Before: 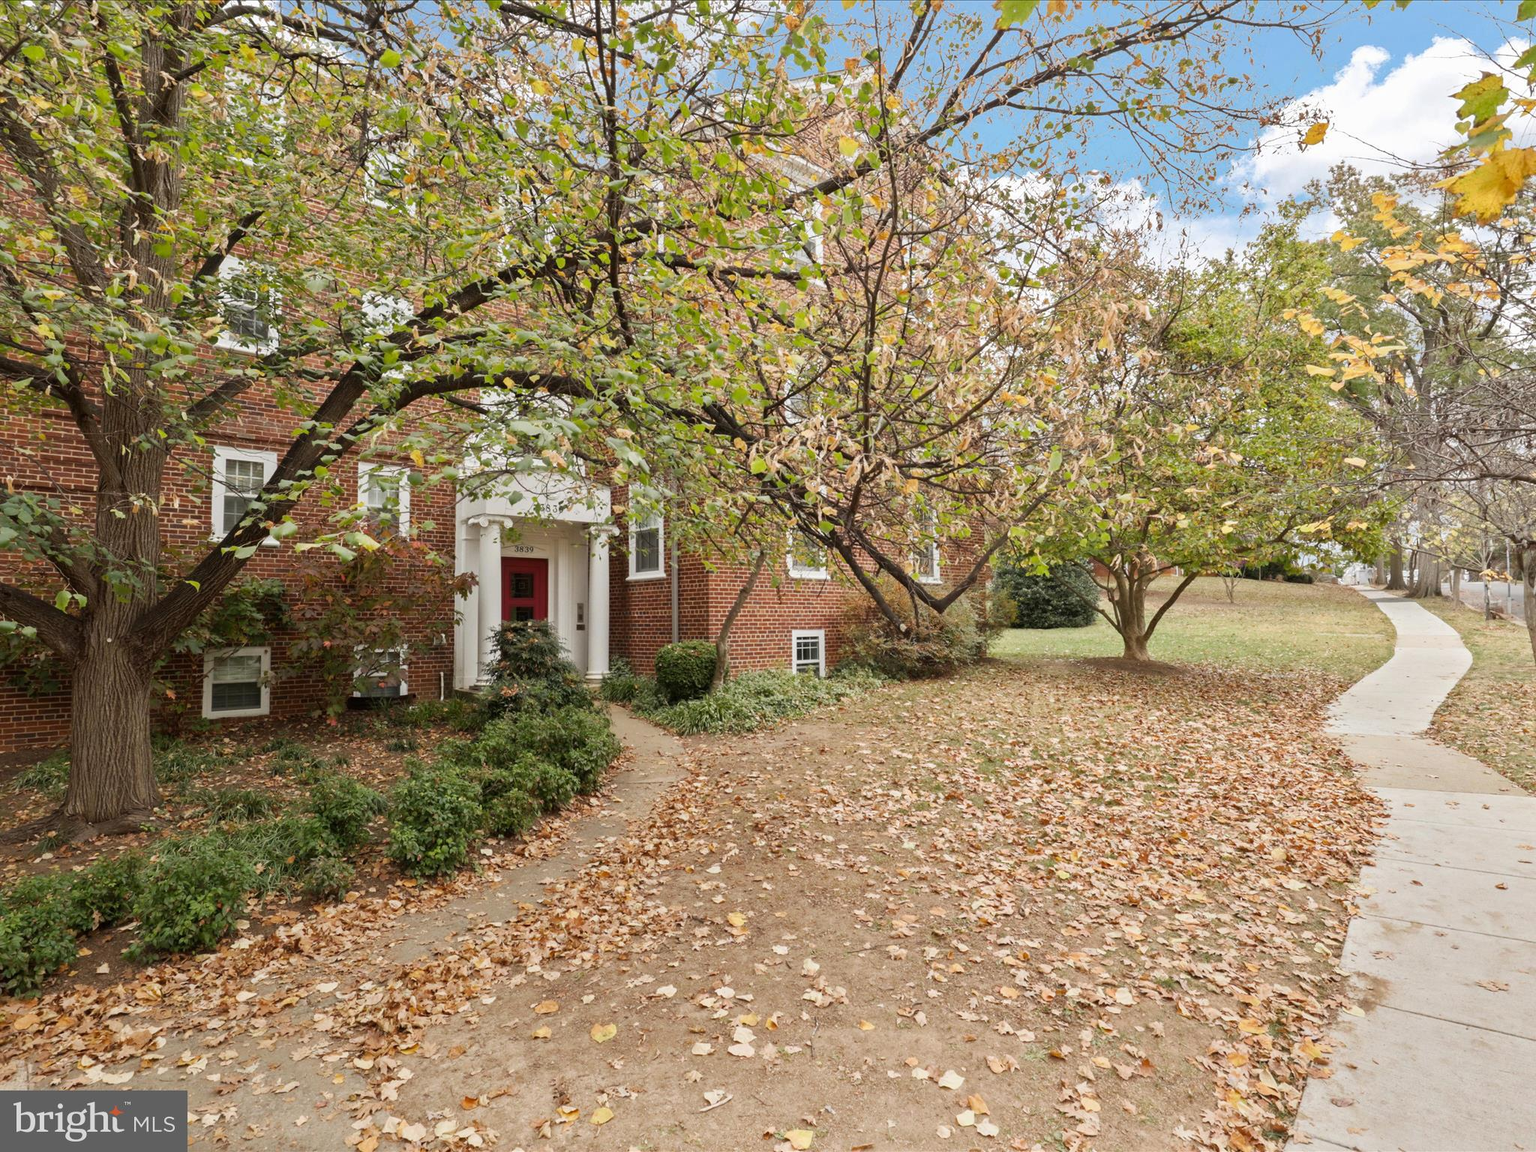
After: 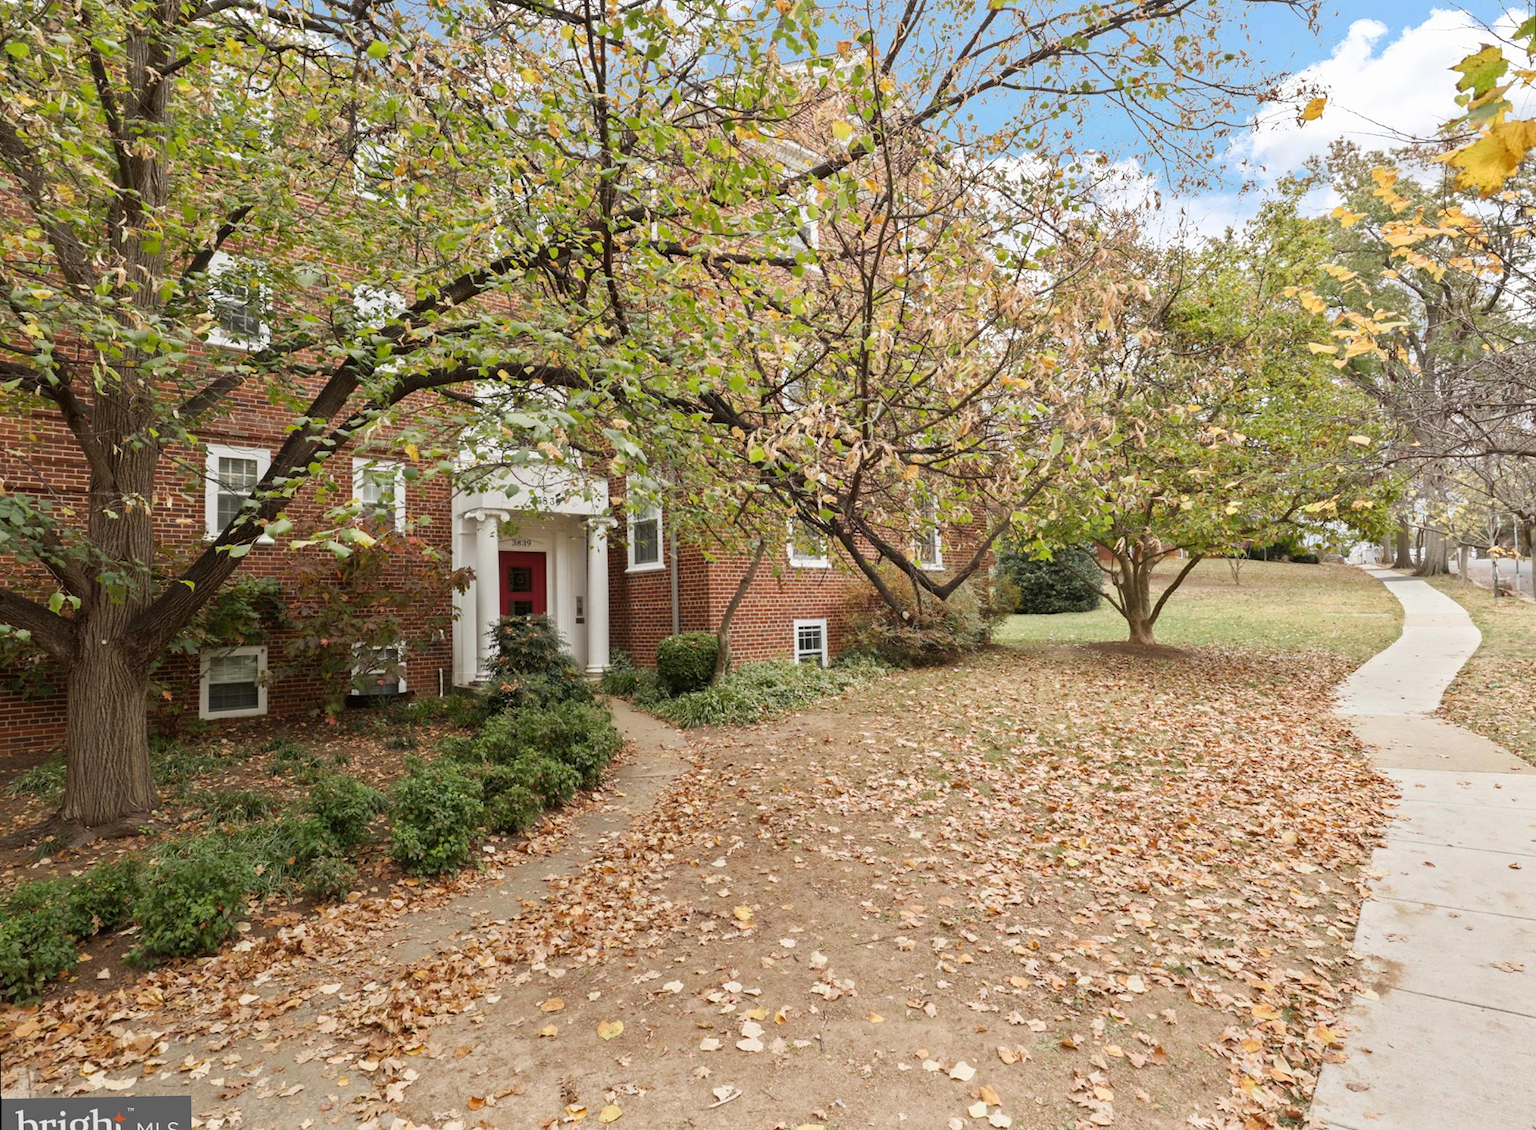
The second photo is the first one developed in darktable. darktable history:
shadows and highlights: shadows 0, highlights 40
rotate and perspective: rotation -1°, crop left 0.011, crop right 0.989, crop top 0.025, crop bottom 0.975
